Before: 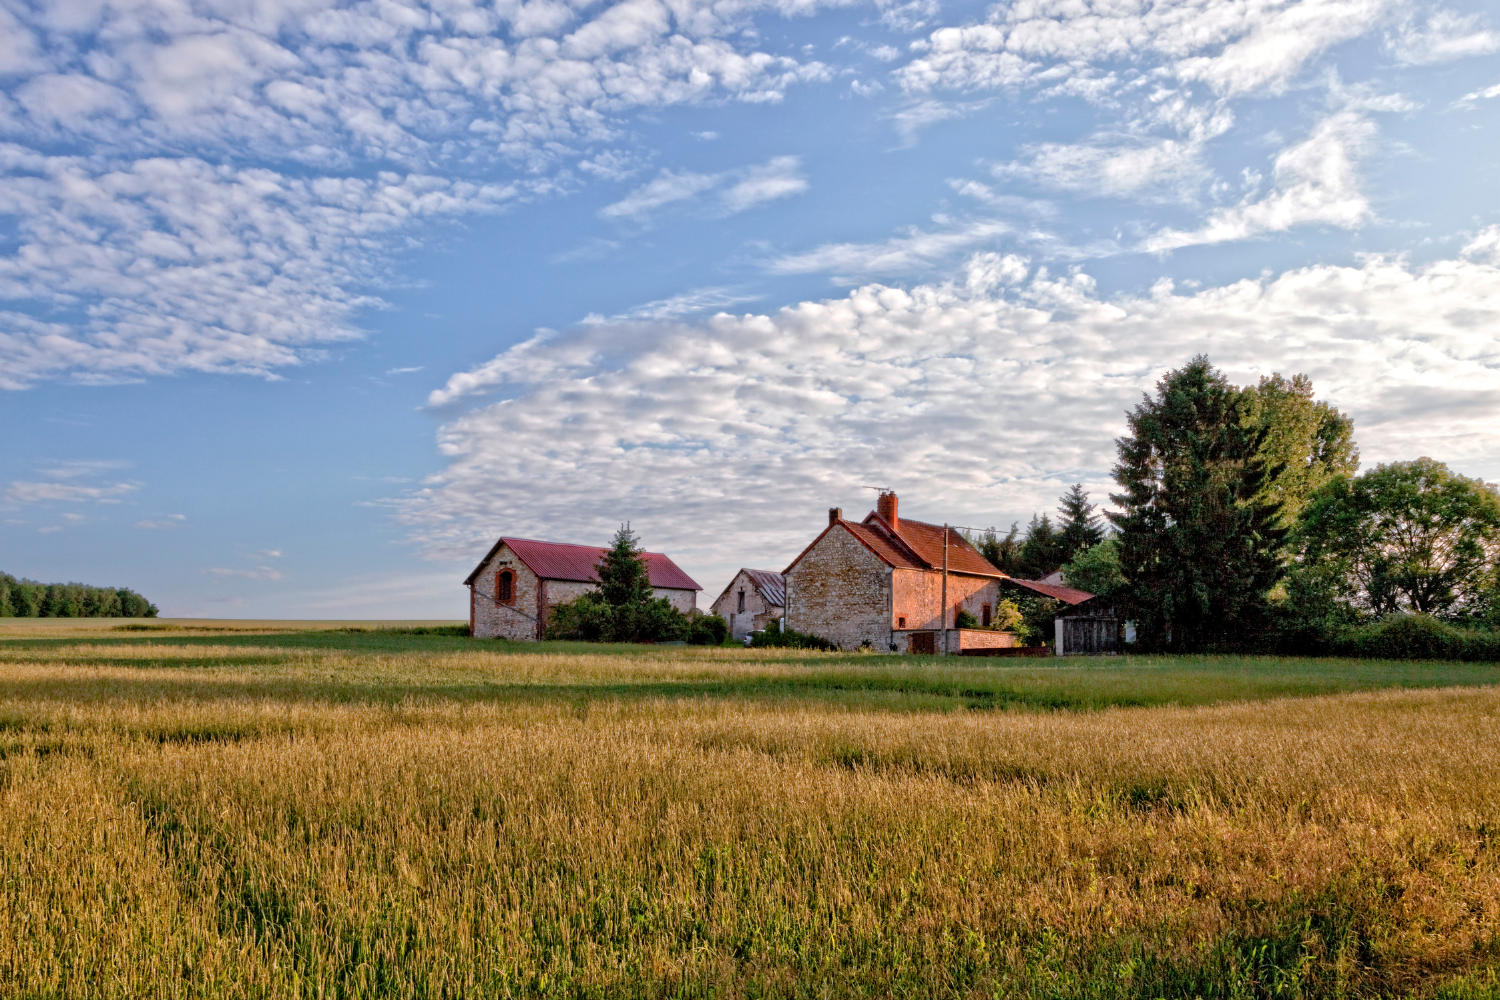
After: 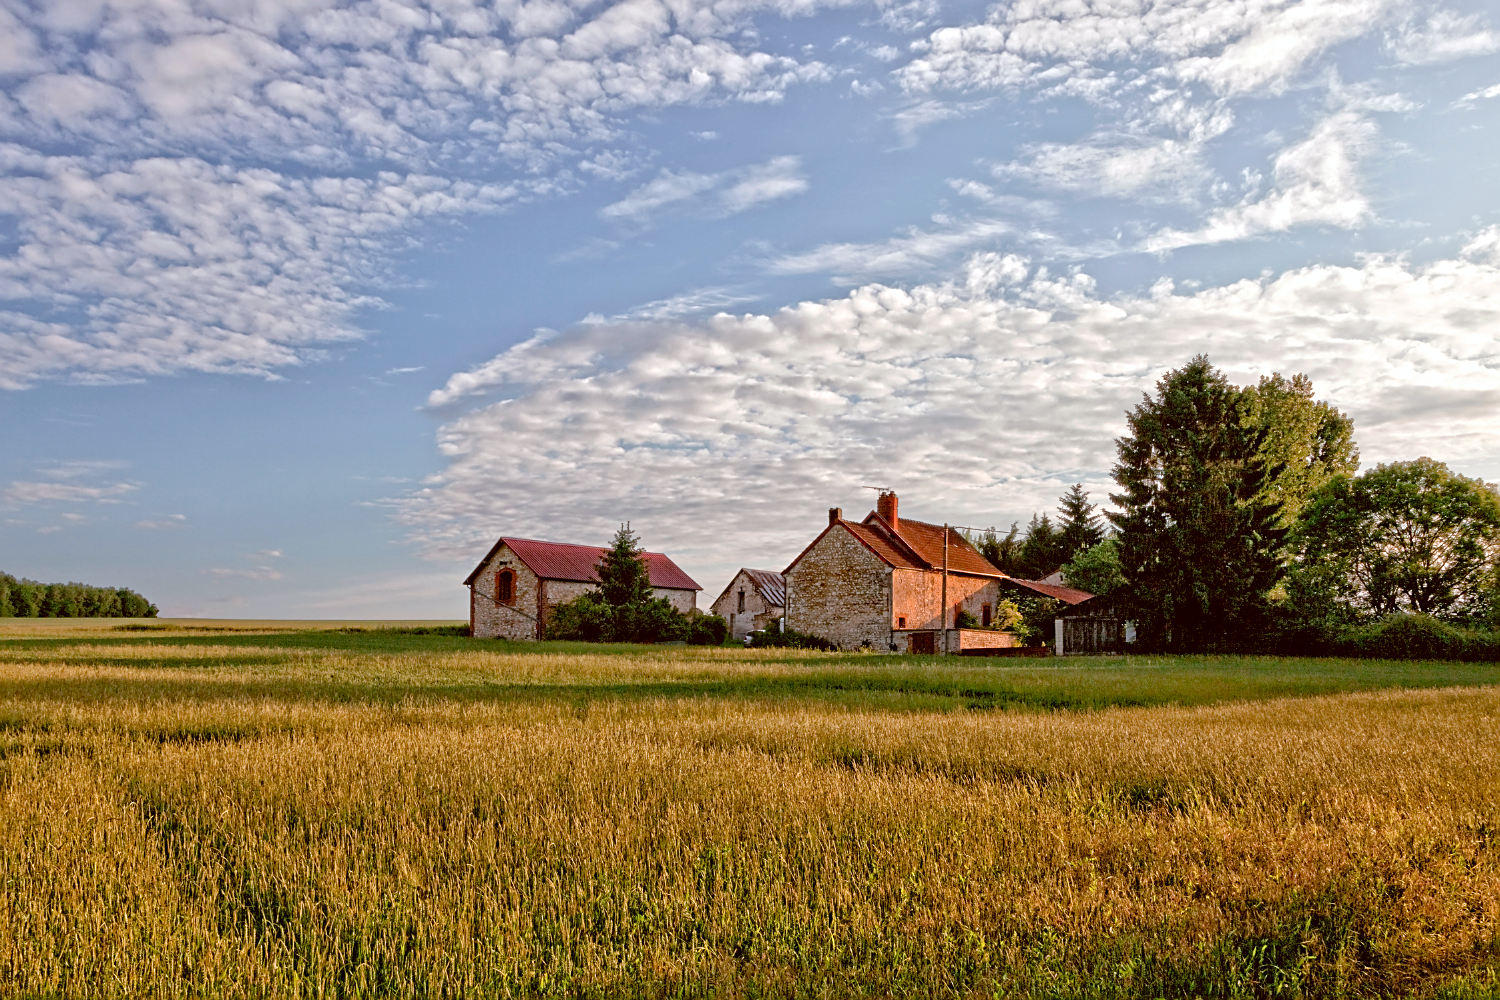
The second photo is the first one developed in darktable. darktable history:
sharpen: on, module defaults
color correction: highlights a* -0.439, highlights b* 0.151, shadows a* 4.56, shadows b* 20.35
